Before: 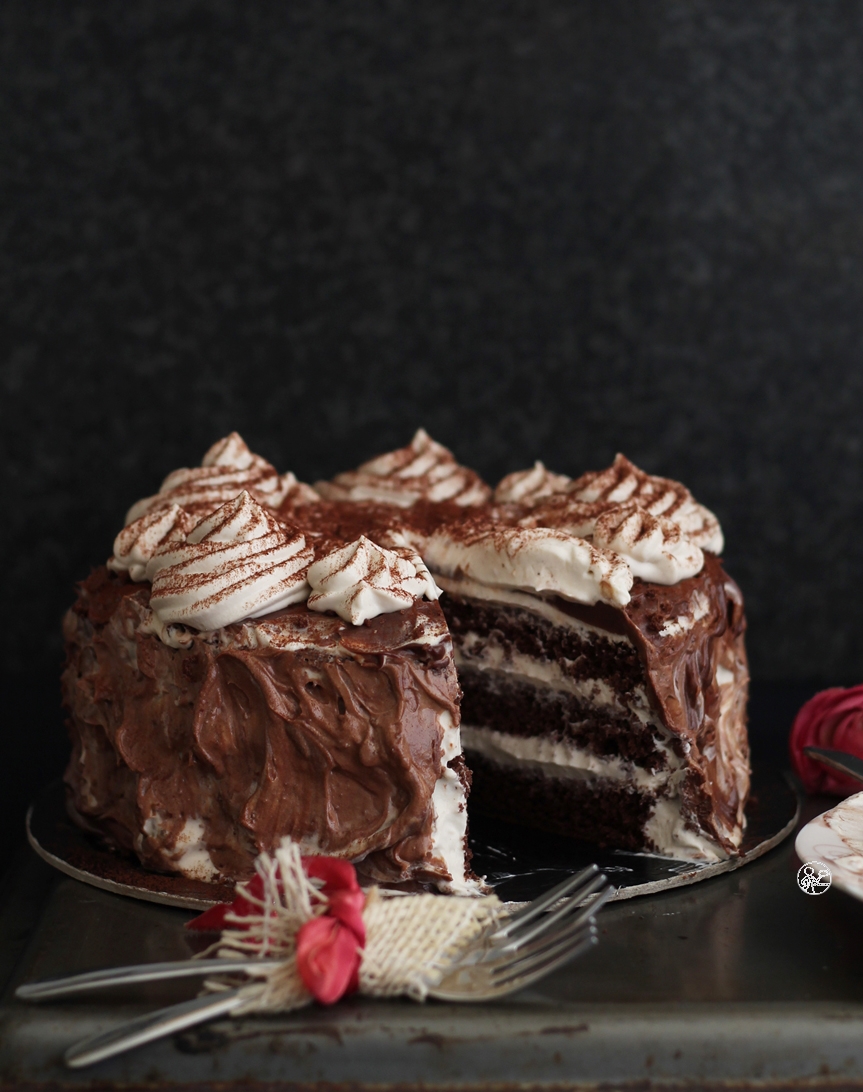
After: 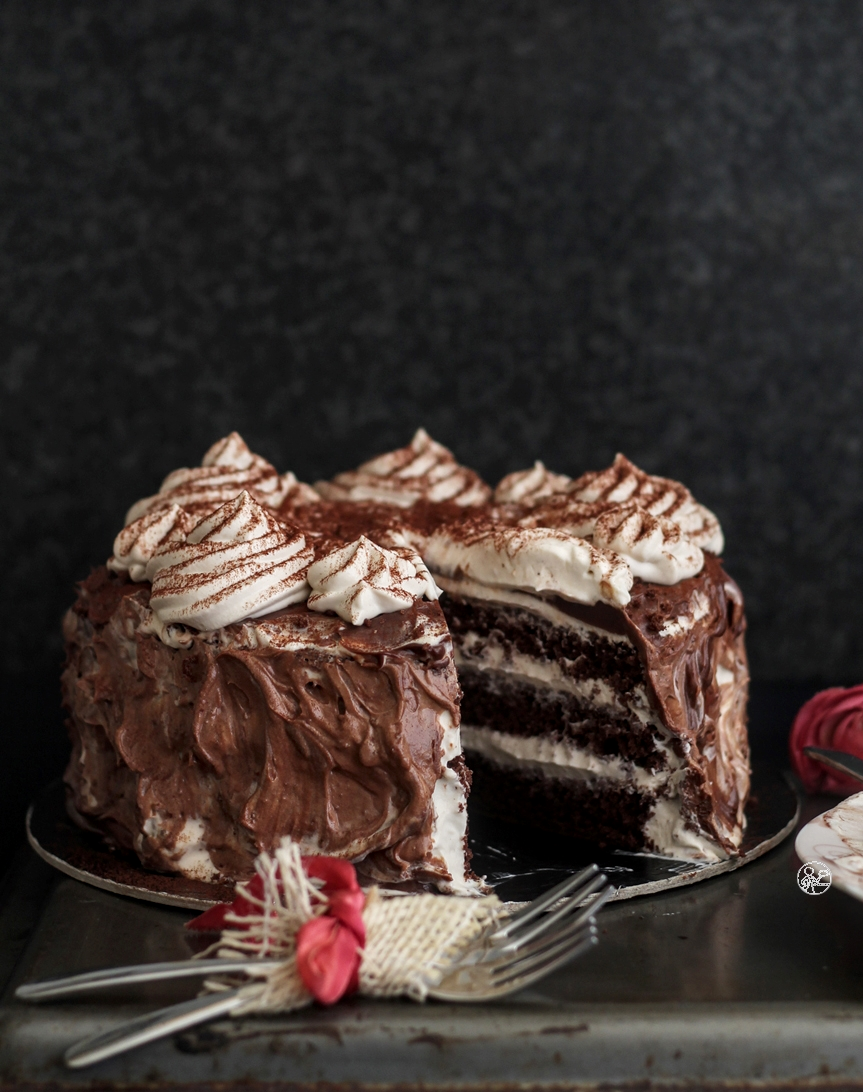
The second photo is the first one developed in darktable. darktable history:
local contrast: detail 130%
exposure: compensate exposure bias true, compensate highlight preservation false
shadows and highlights: shadows 22.79, highlights -48.8, soften with gaussian
